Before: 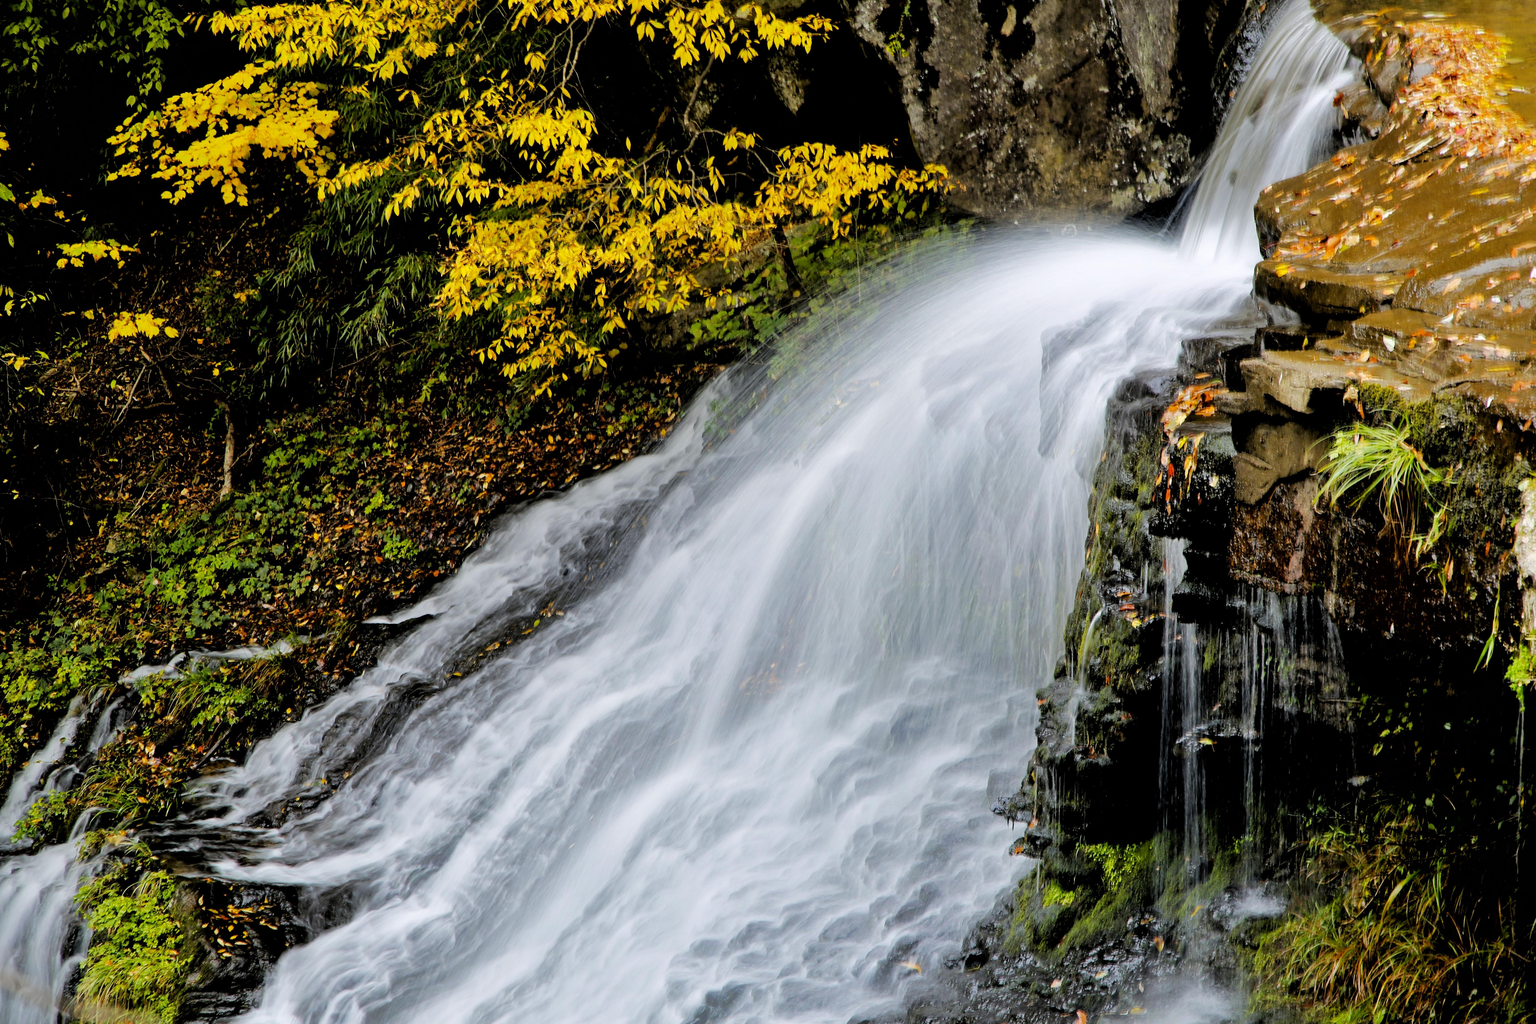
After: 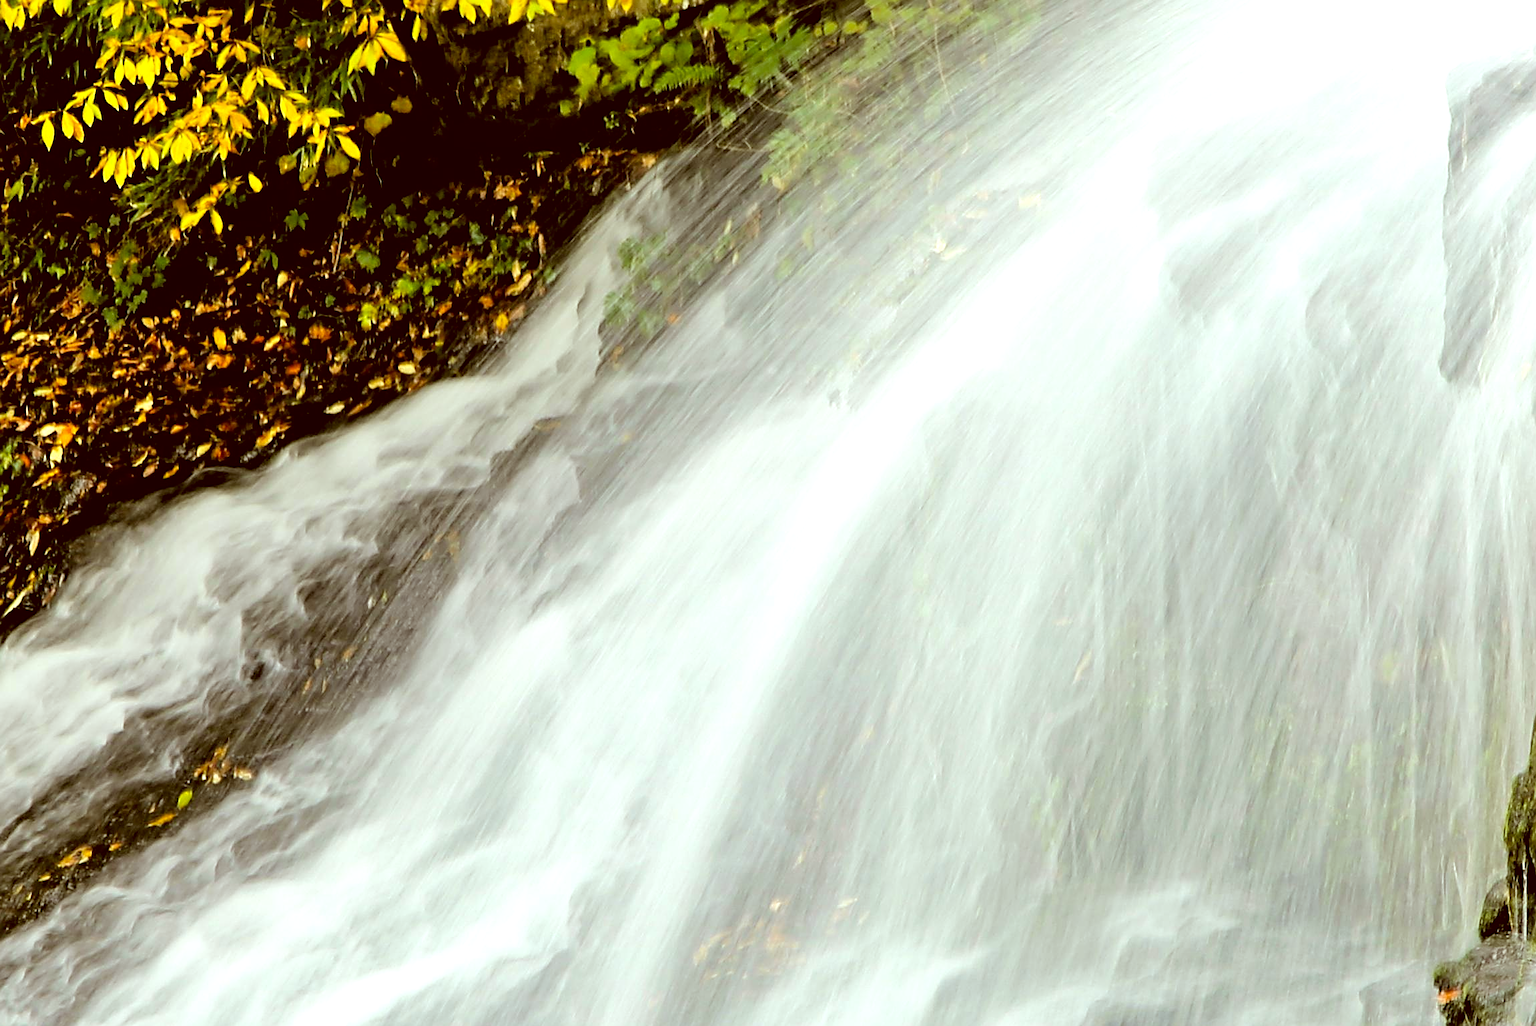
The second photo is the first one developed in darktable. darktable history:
color correction: highlights a* -5.61, highlights b* 9.8, shadows a* 9.86, shadows b* 24.95
sharpen: on, module defaults
exposure: black level correction 0, exposure 0.696 EV, compensate highlight preservation false
crop: left 30.155%, top 29.7%, right 29.869%, bottom 30.216%
